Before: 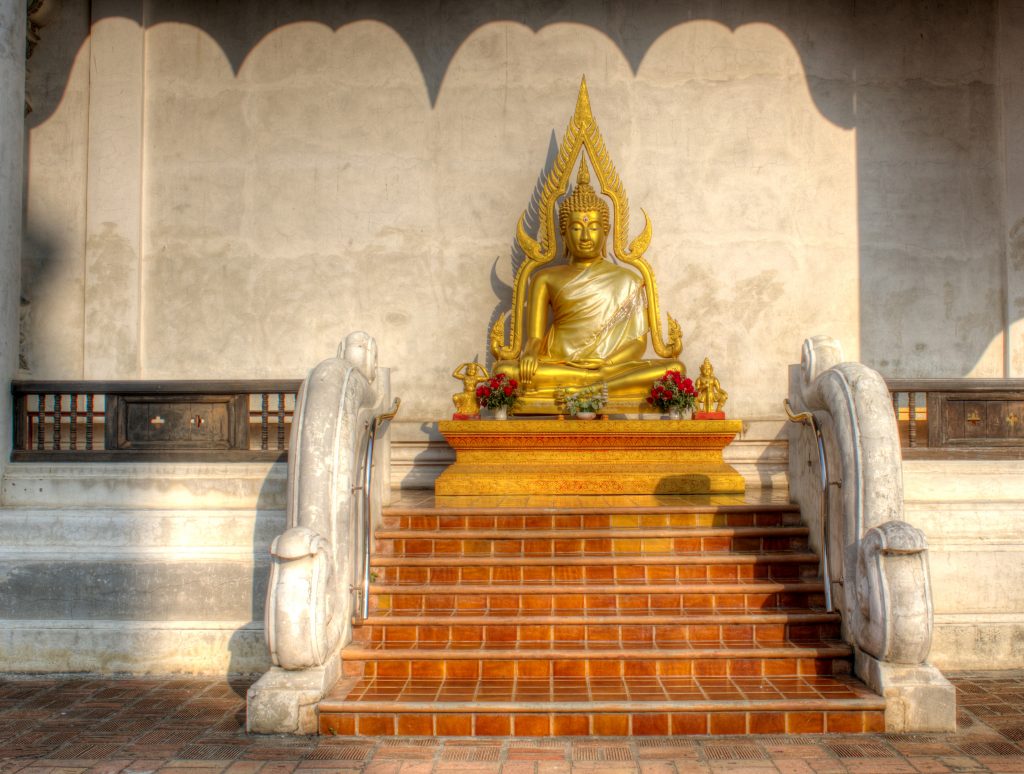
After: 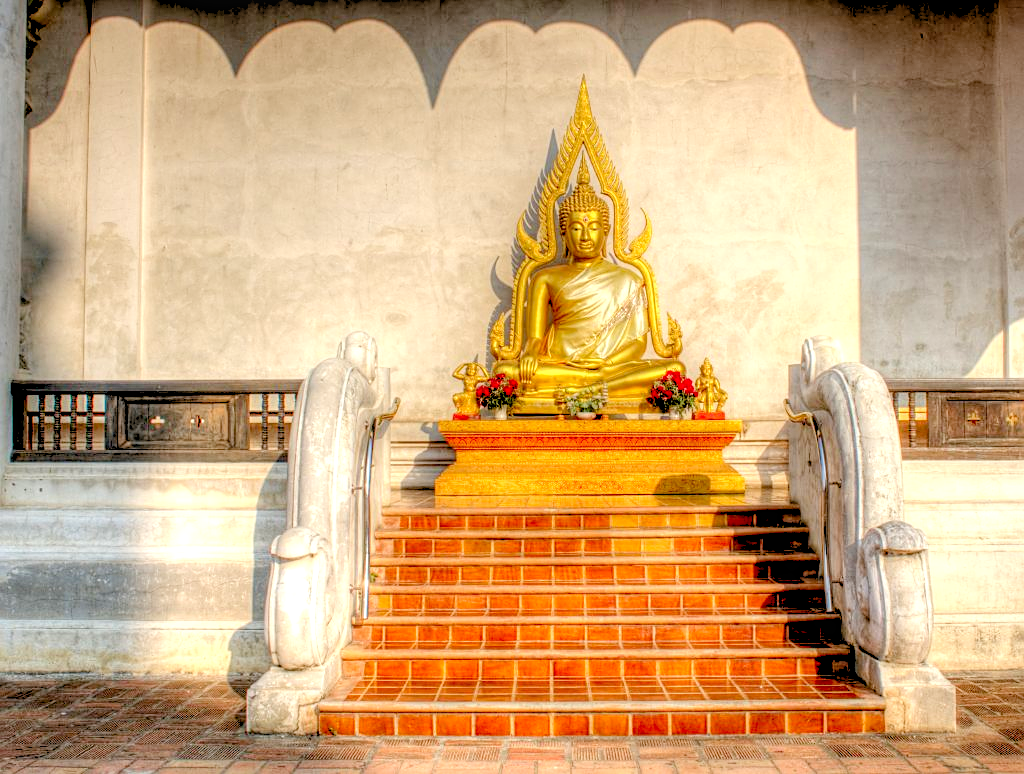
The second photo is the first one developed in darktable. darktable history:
exposure: black level correction 0.009, exposure 0.119 EV, compensate highlight preservation false
sharpen: on, module defaults
levels: levels [0.072, 0.414, 0.976]
local contrast: on, module defaults
